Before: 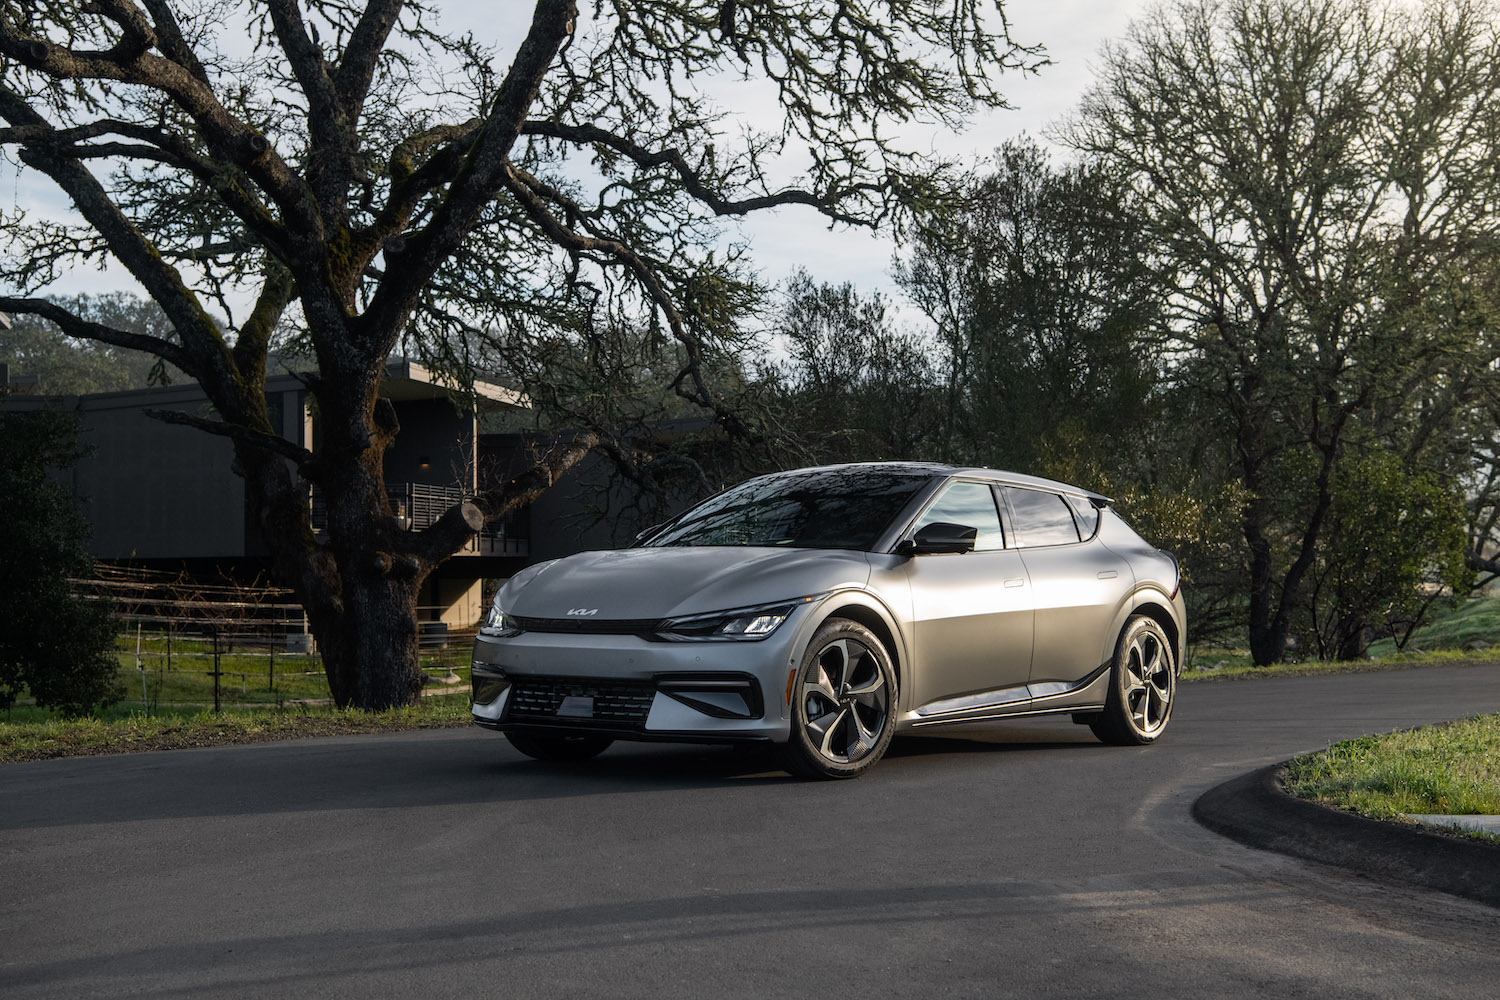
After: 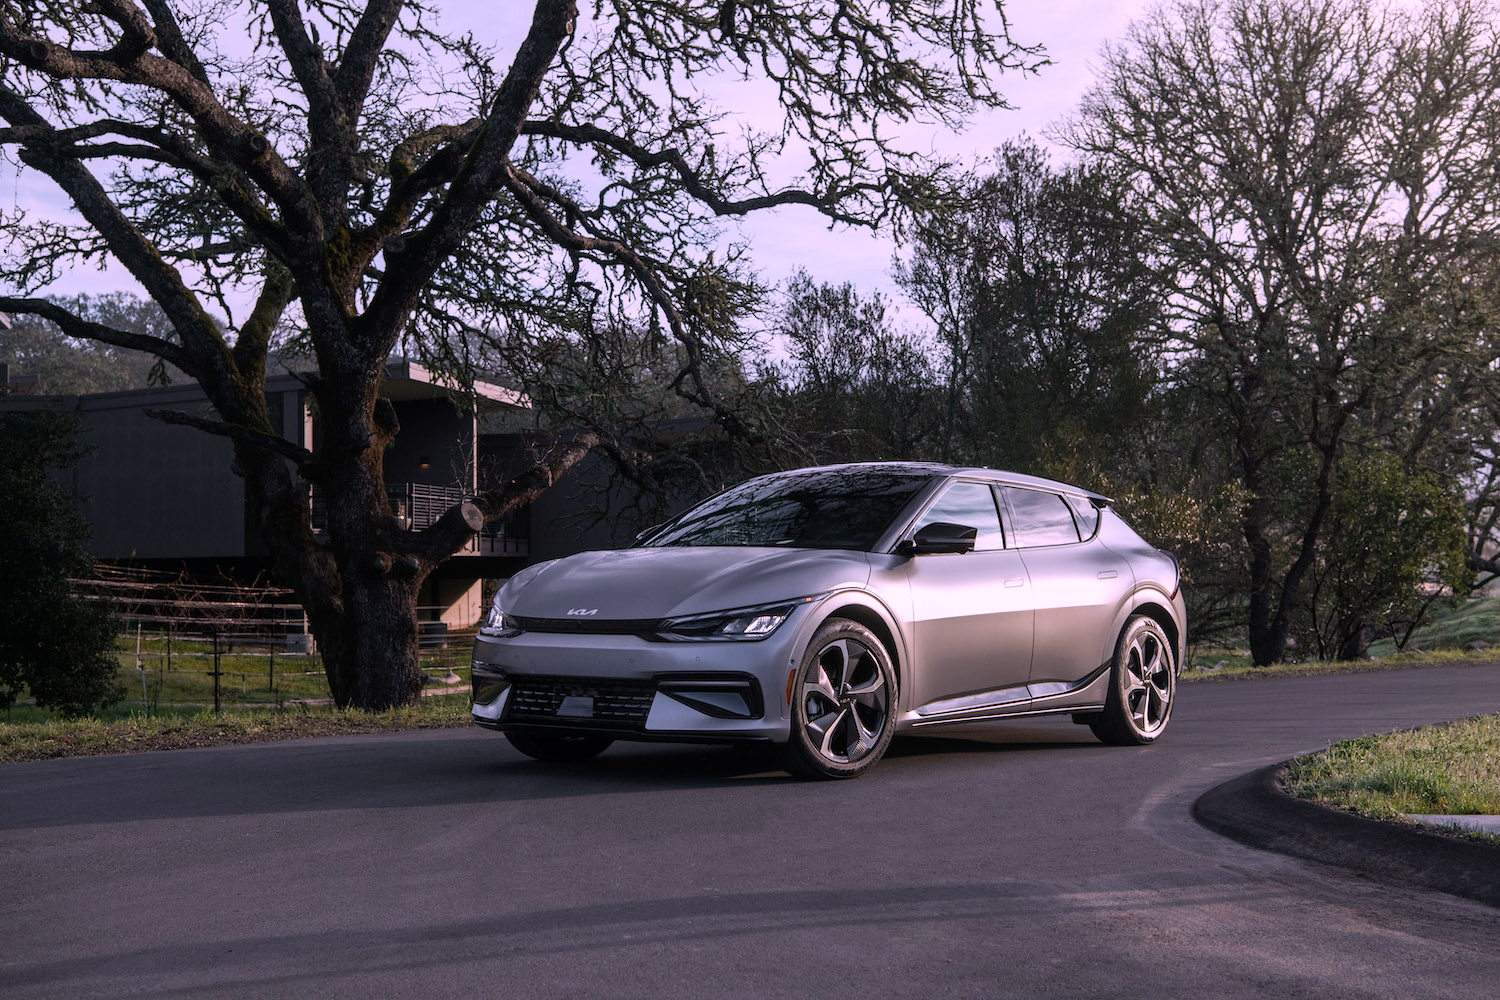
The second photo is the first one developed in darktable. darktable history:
color correction: highlights a* 15.88, highlights b* -20.89
